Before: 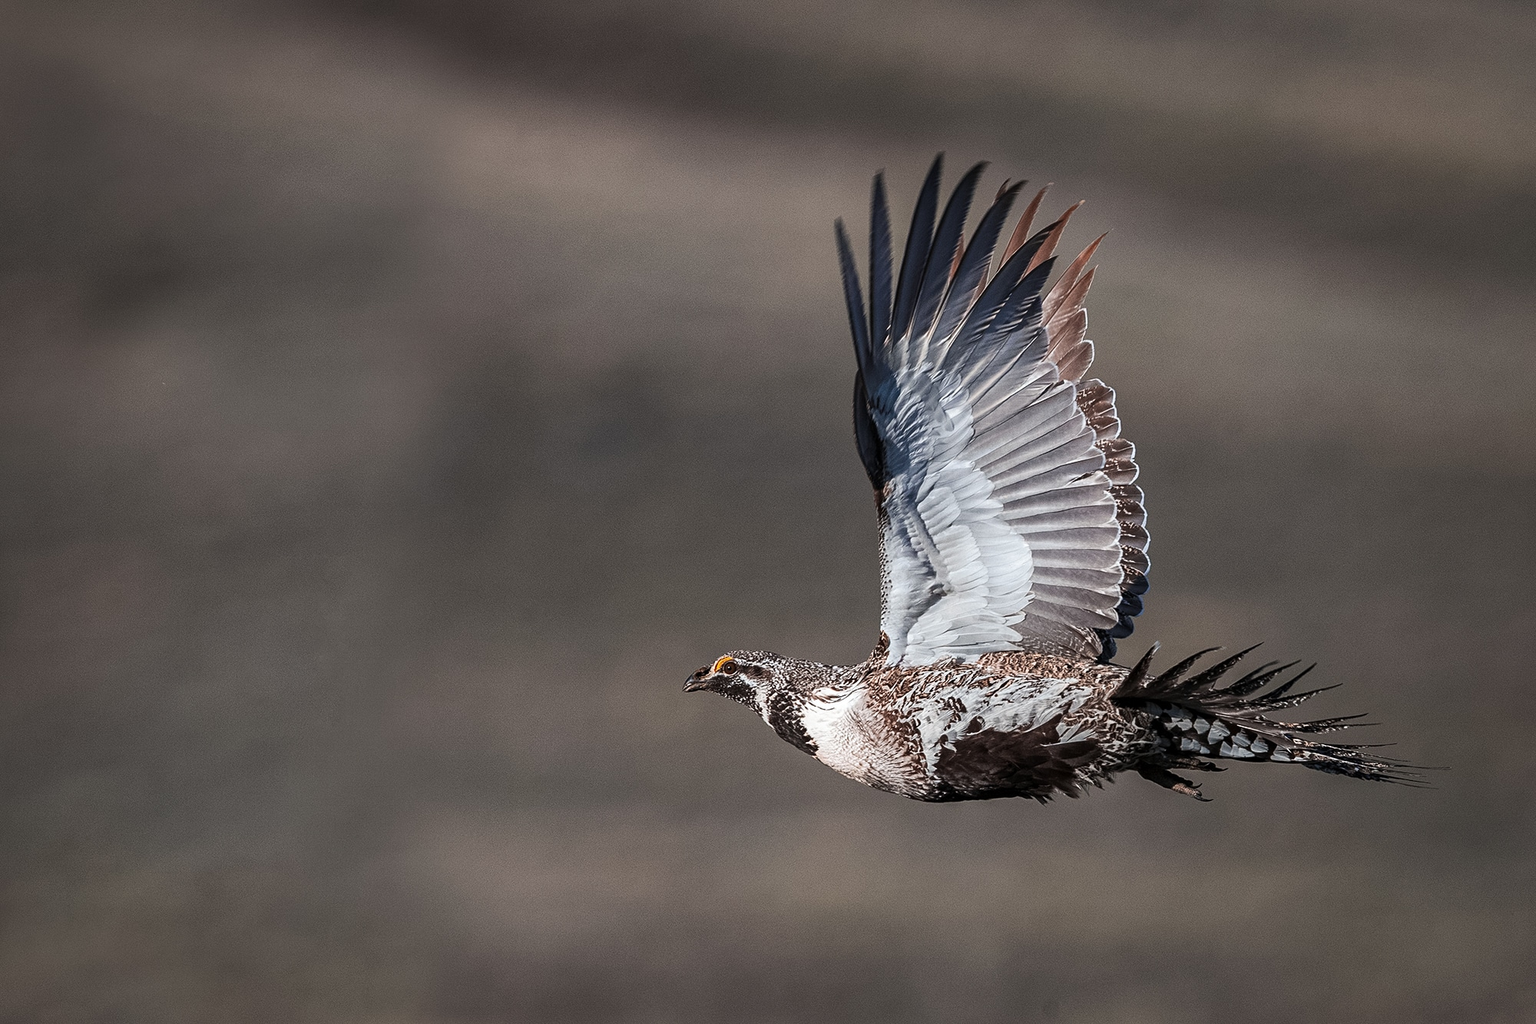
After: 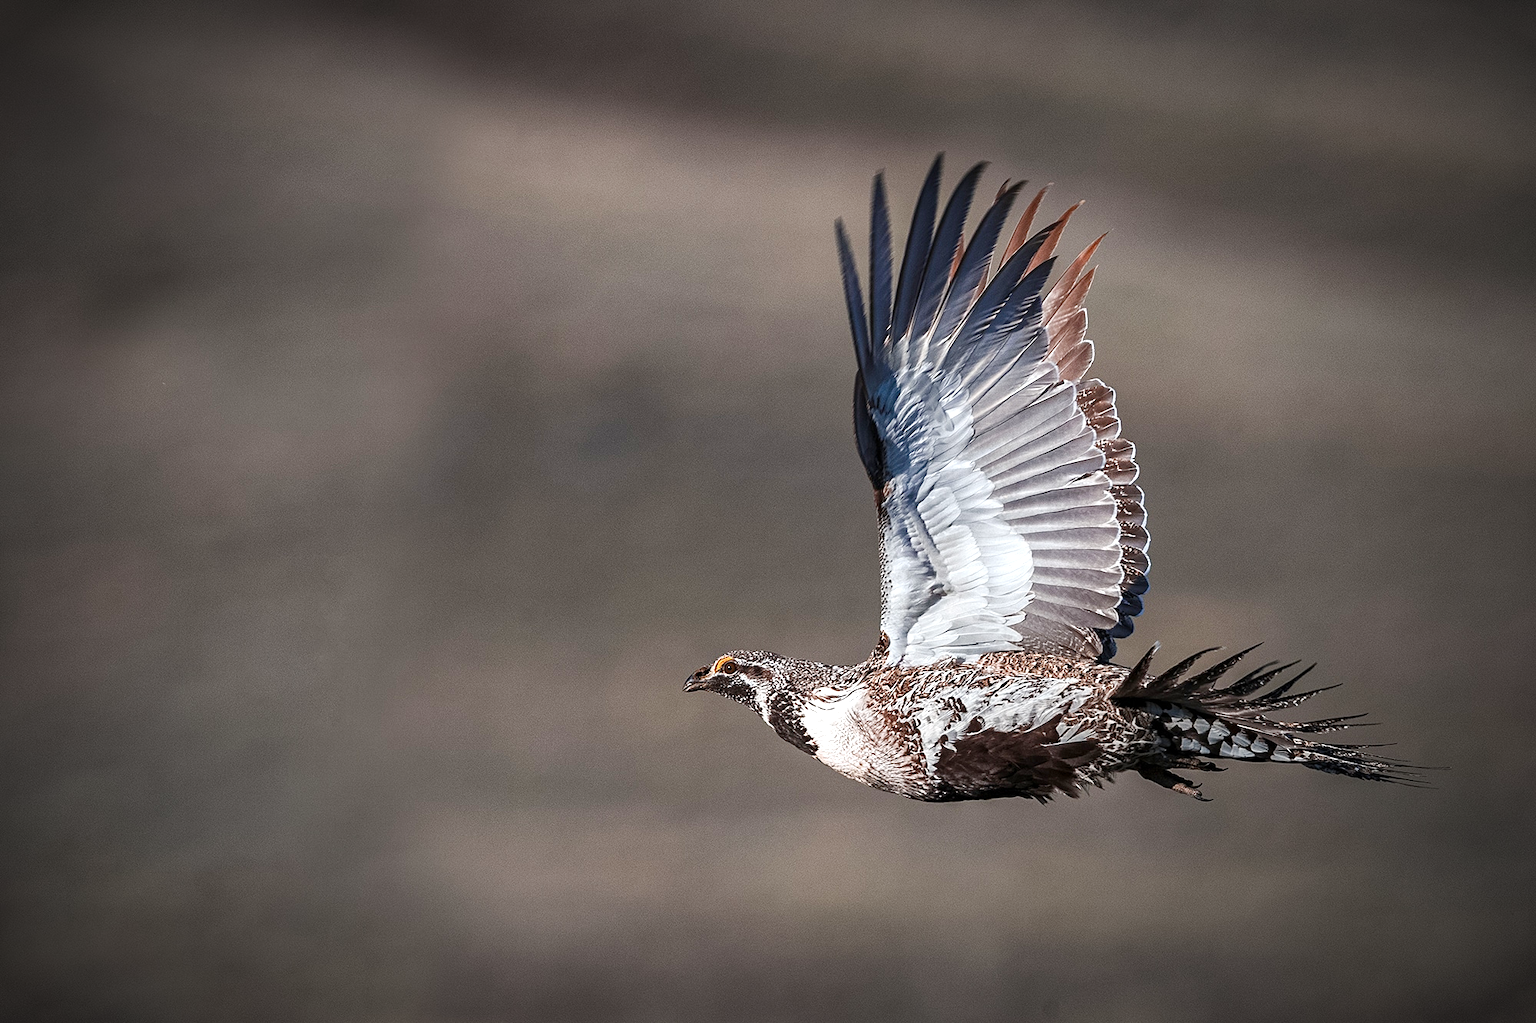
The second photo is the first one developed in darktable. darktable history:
vignetting: fall-off start 67.5%, fall-off radius 67.23%, brightness -0.813, automatic ratio true
color balance rgb: perceptual saturation grading › global saturation 20%, perceptual saturation grading › highlights -50%, perceptual saturation grading › shadows 30%, perceptual brilliance grading › global brilliance 10%, perceptual brilliance grading › shadows 15%
